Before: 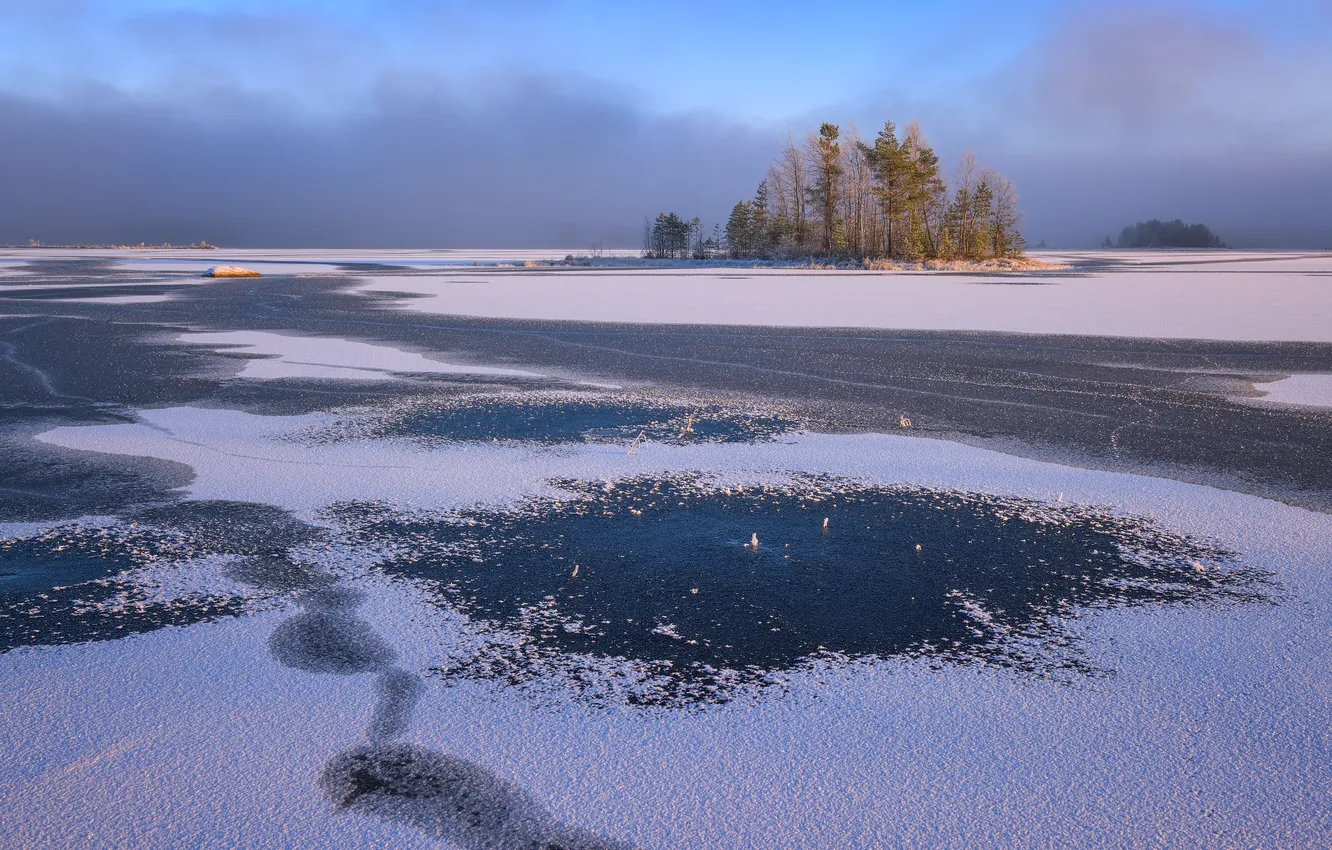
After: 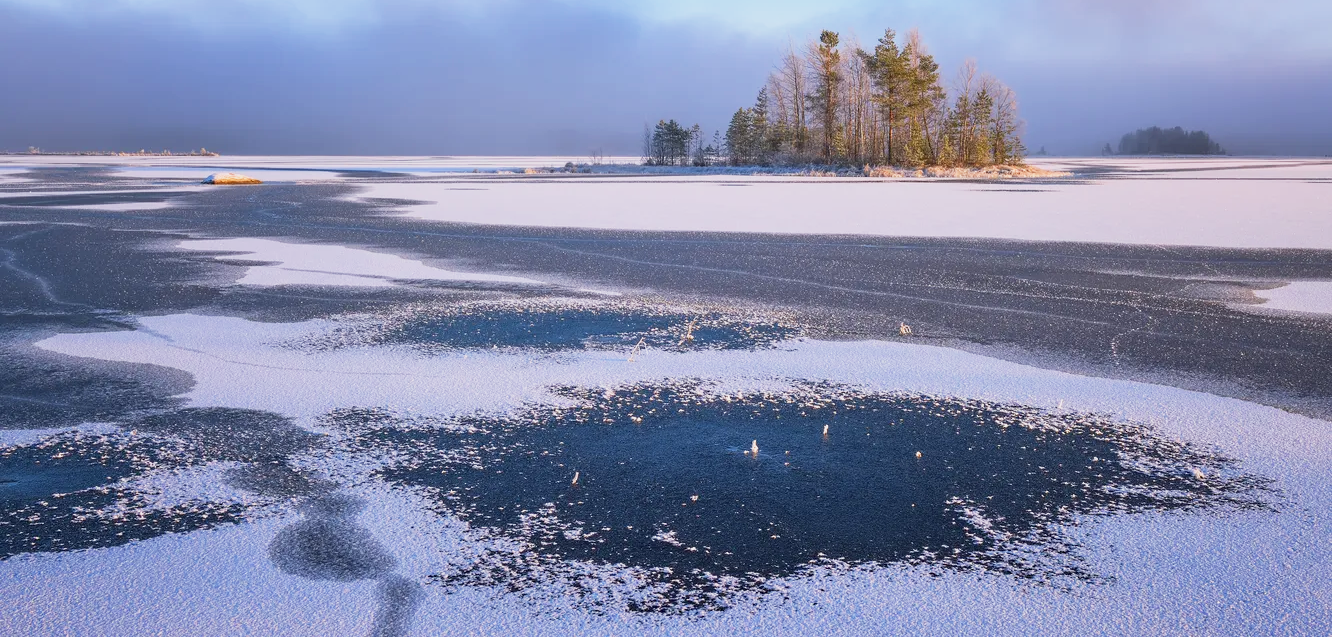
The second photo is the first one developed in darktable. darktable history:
base curve: curves: ch0 [(0, 0) (0.088, 0.125) (0.176, 0.251) (0.354, 0.501) (0.613, 0.749) (1, 0.877)], preserve colors none
crop: top 11.038%, bottom 13.962%
sharpen: radius 5.325, amount 0.312, threshold 26.433
